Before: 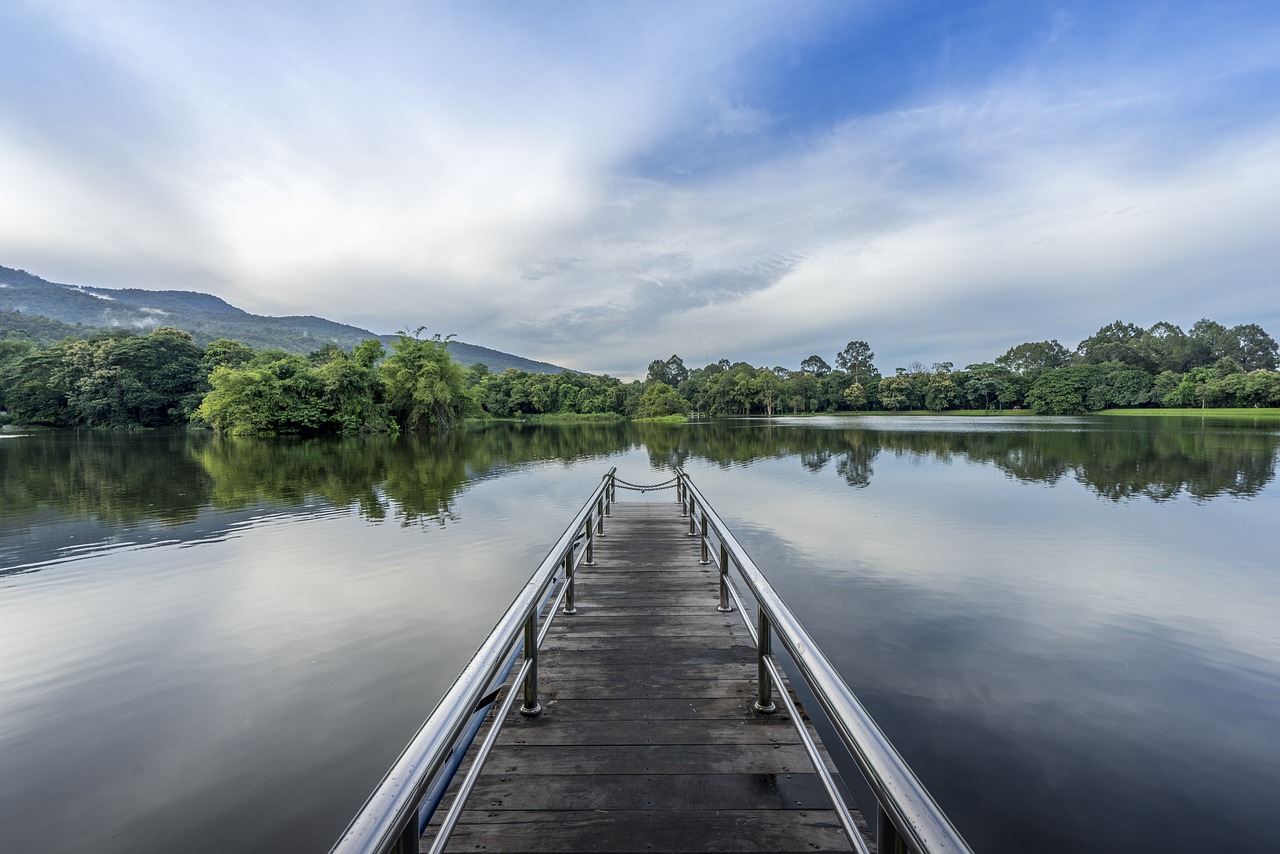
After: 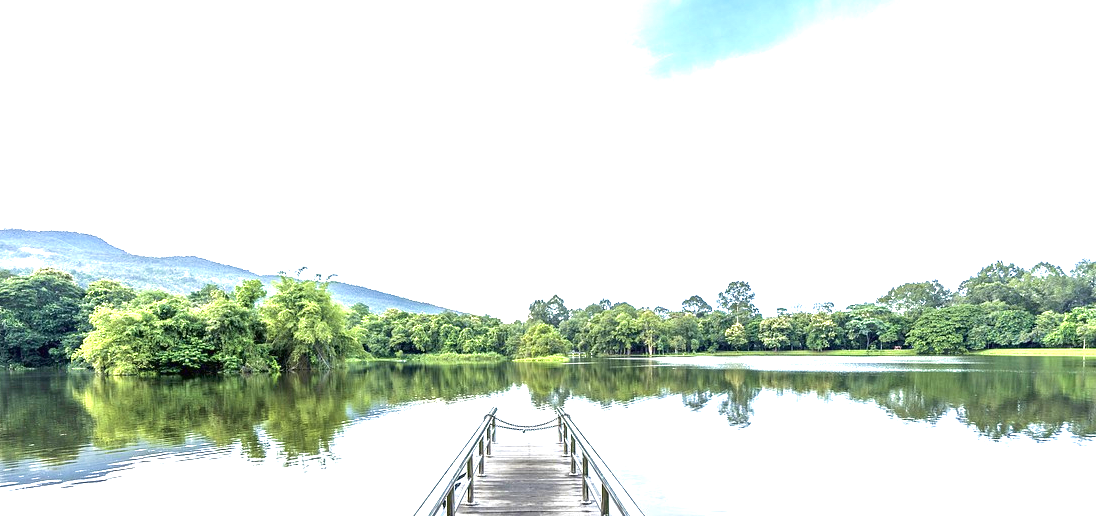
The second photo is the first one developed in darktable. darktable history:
velvia: on, module defaults
crop and rotate: left 9.345%, top 7.22%, right 4.982%, bottom 32.331%
exposure: black level correction 0, exposure 2 EV, compensate highlight preservation false
